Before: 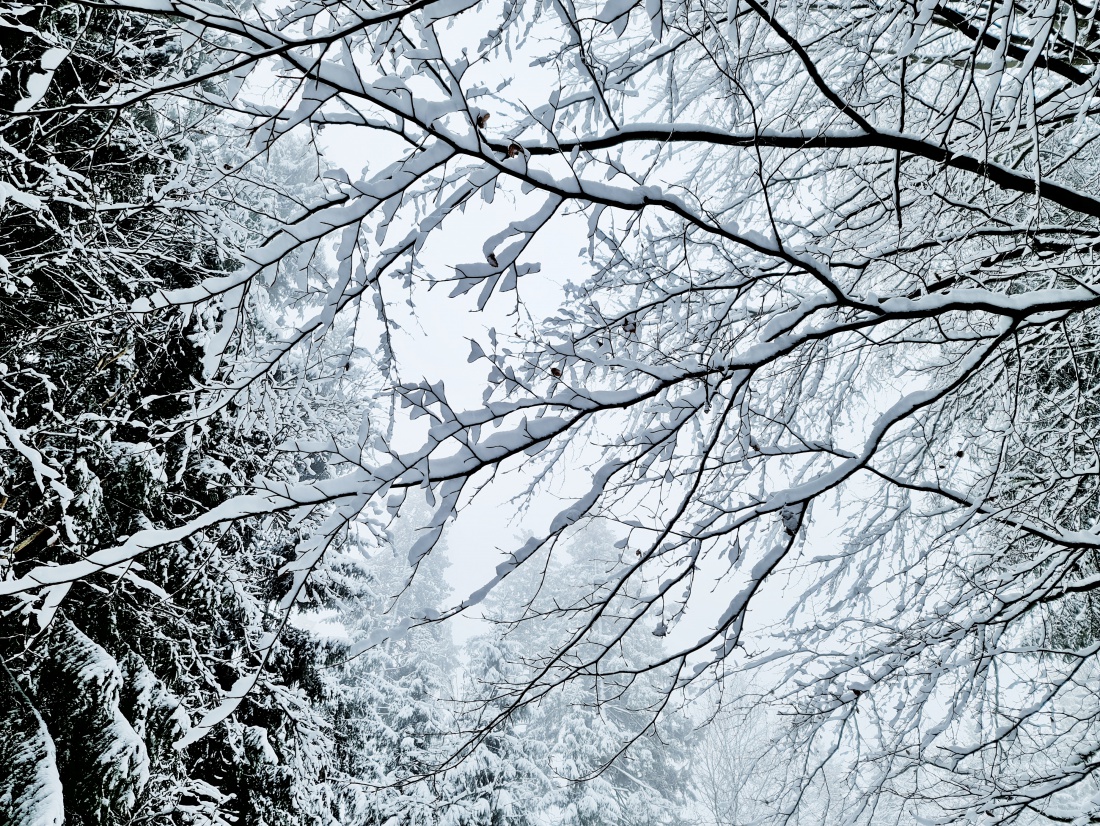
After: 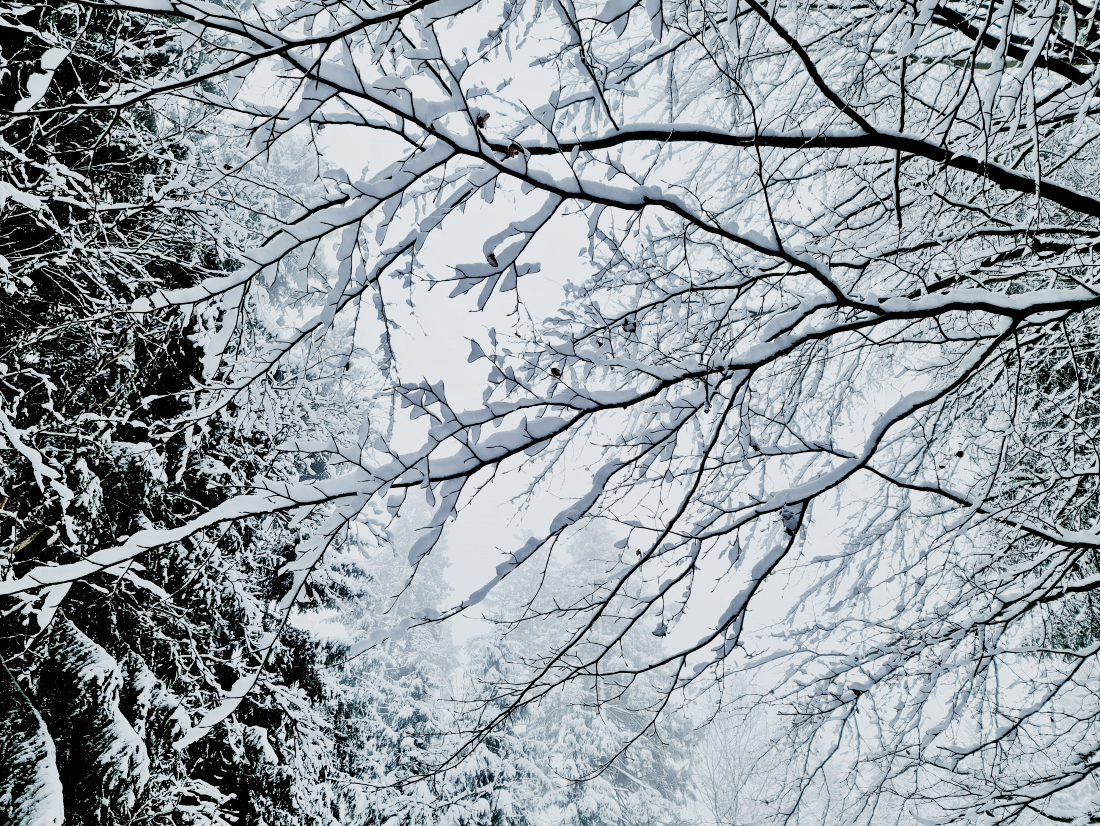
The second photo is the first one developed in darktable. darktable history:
color balance rgb: perceptual saturation grading › highlights -29.58%, perceptual saturation grading › mid-tones 29.47%, perceptual saturation grading › shadows 59.73%, perceptual brilliance grading › global brilliance -17.79%, perceptual brilliance grading › highlights 28.73%, global vibrance 15.44%
filmic rgb: hardness 4.17
